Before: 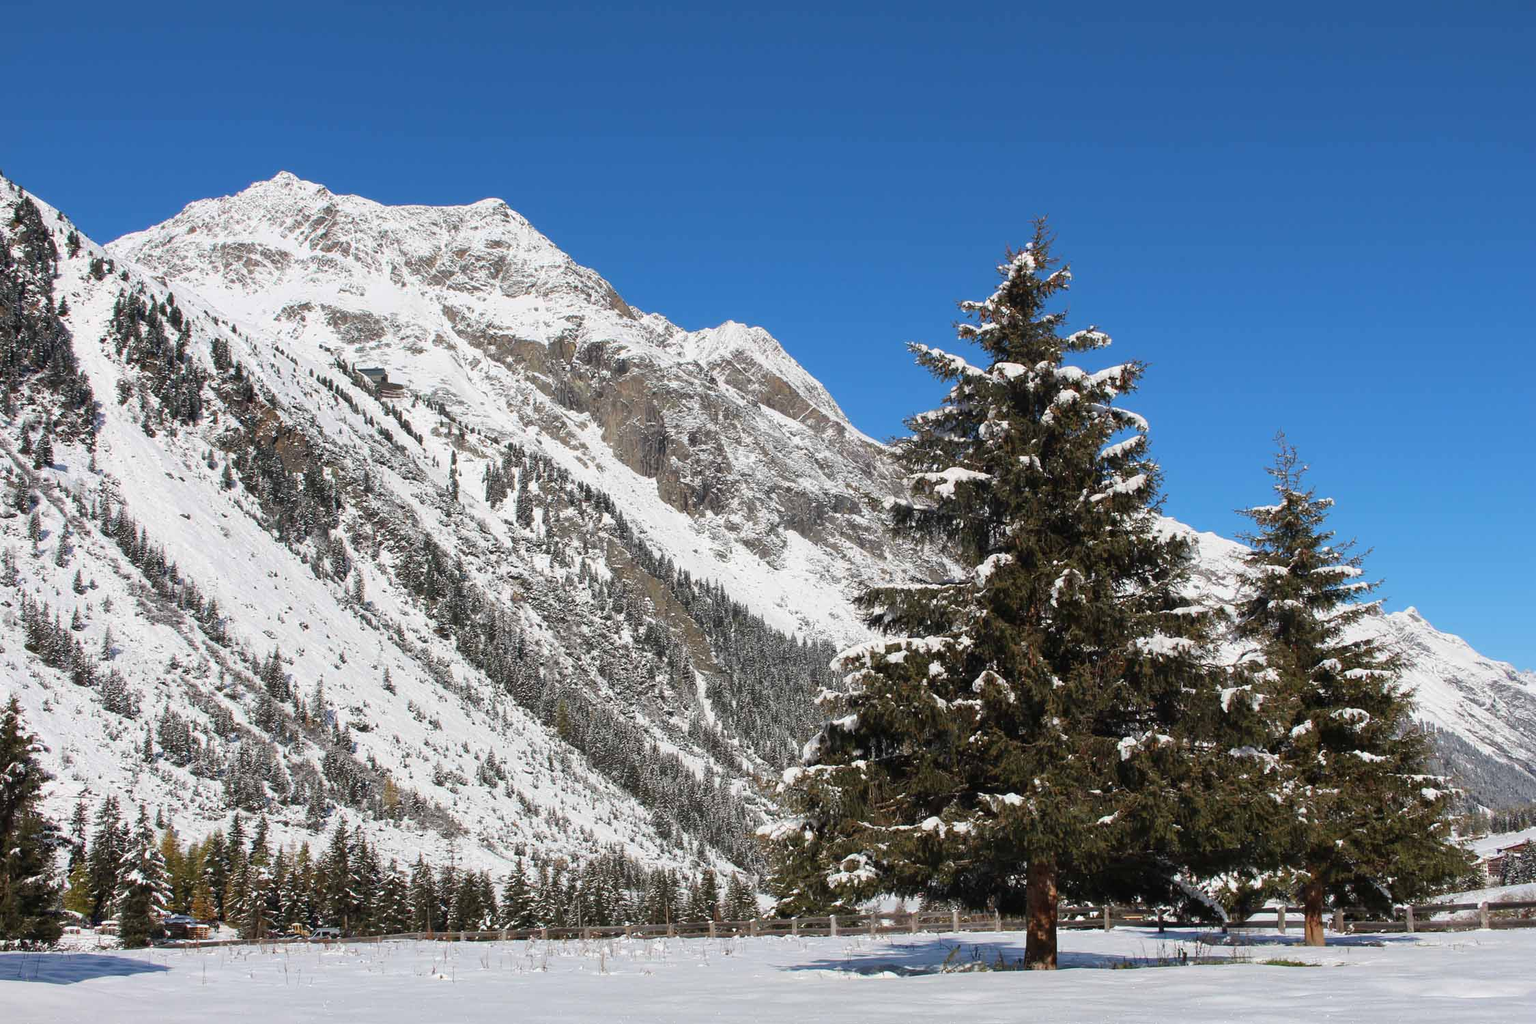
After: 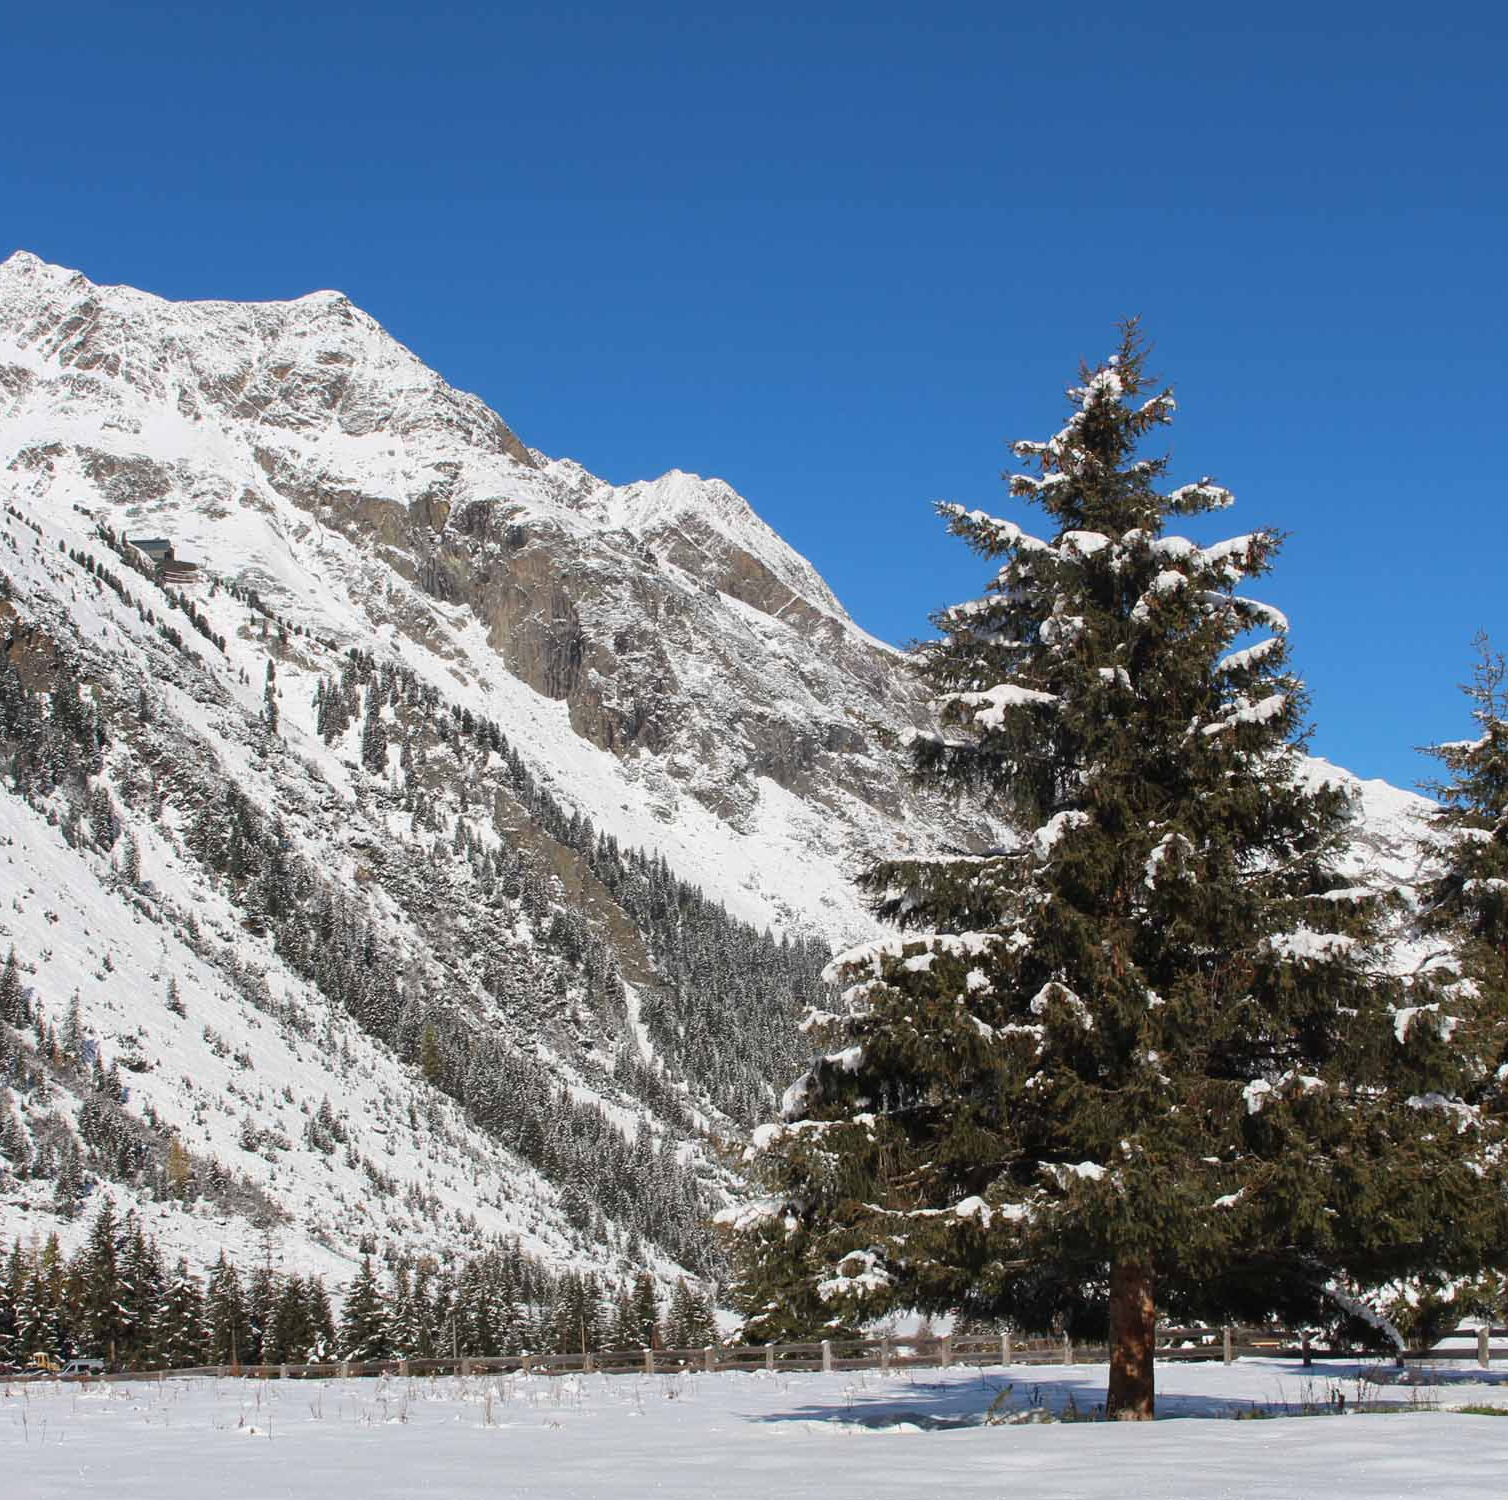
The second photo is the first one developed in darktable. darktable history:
crop and rotate: left 17.534%, right 15.427%
